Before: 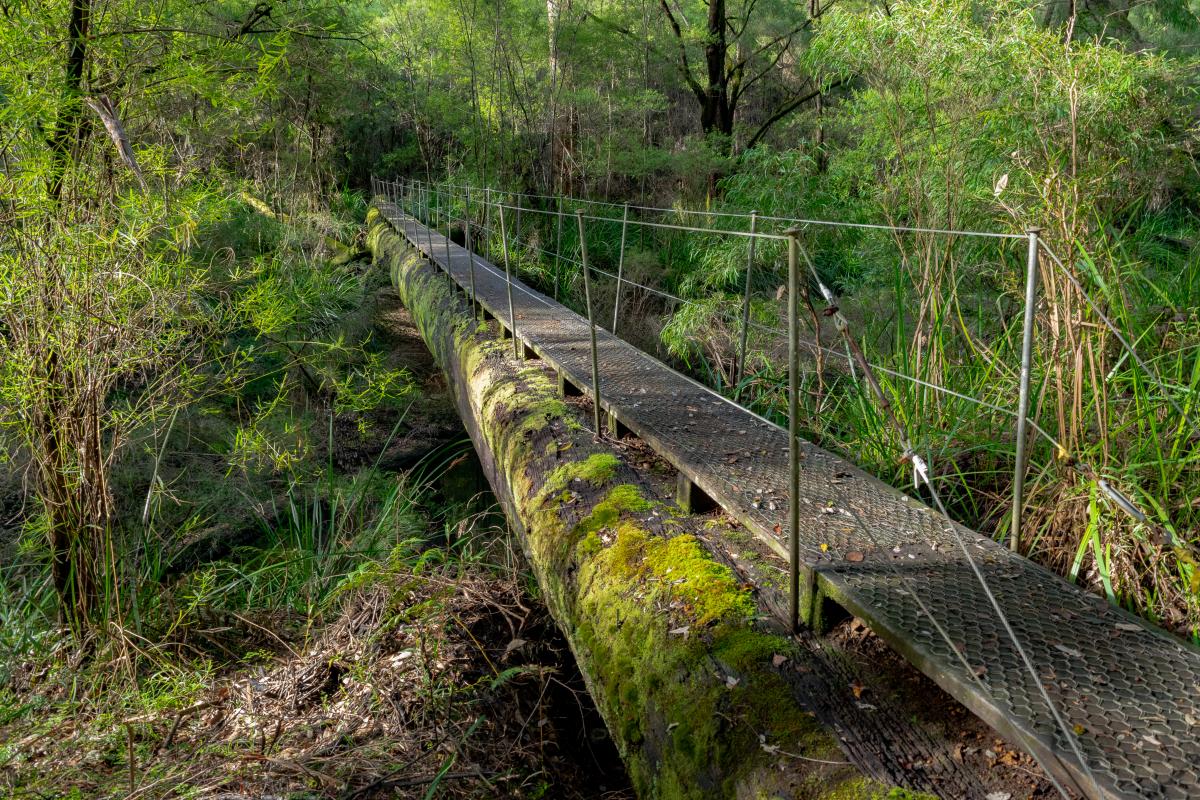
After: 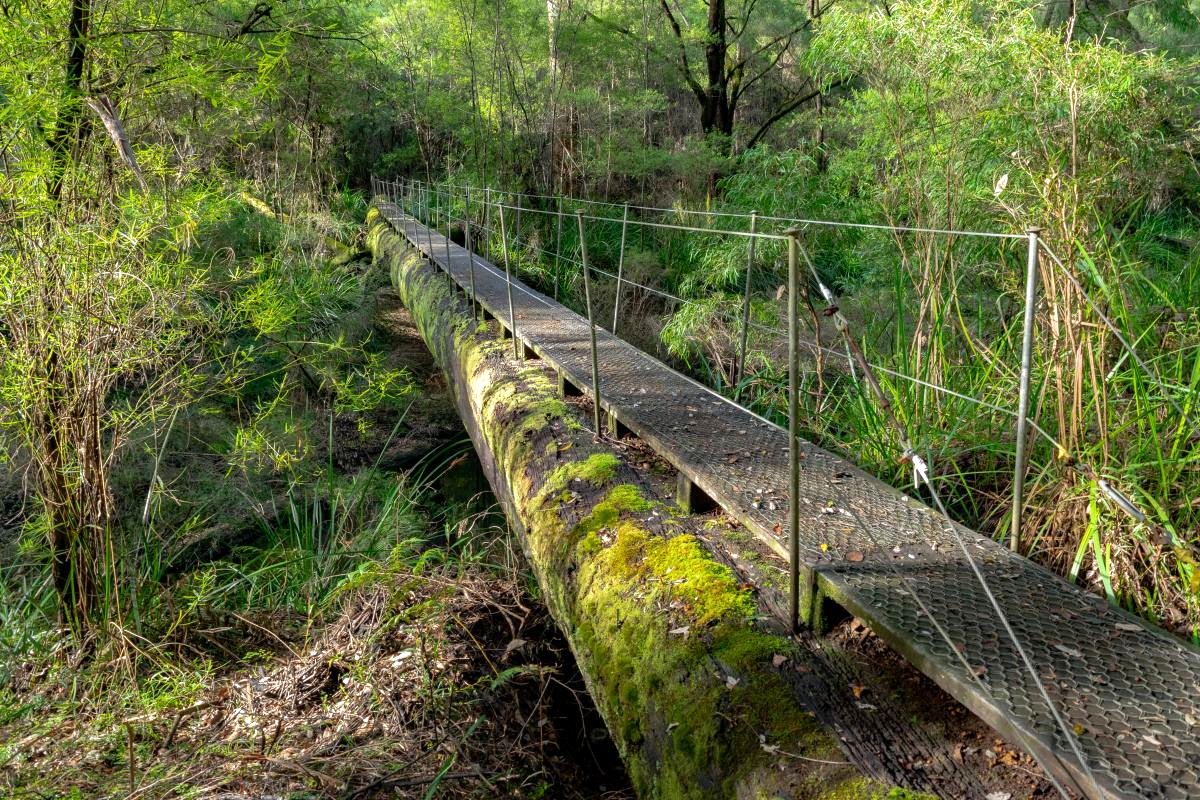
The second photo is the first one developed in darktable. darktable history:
exposure: exposure 0.441 EV, compensate highlight preservation false
local contrast: mode bilateral grid, contrast 21, coarseness 50, detail 103%, midtone range 0.2
